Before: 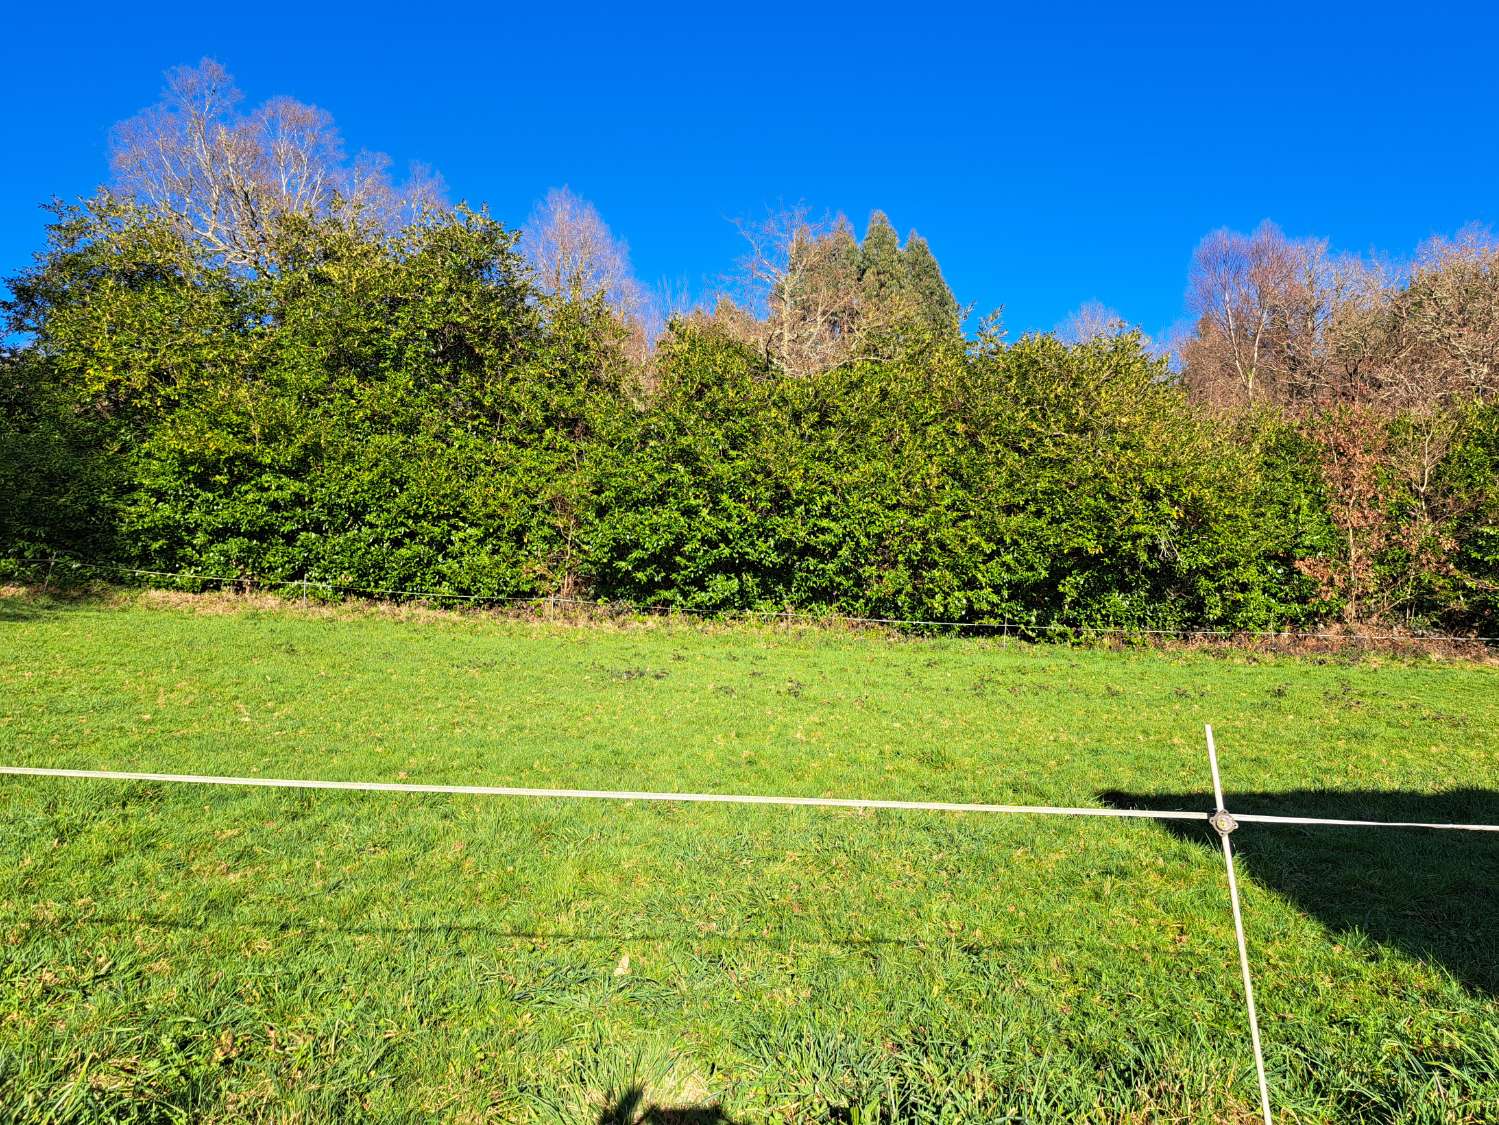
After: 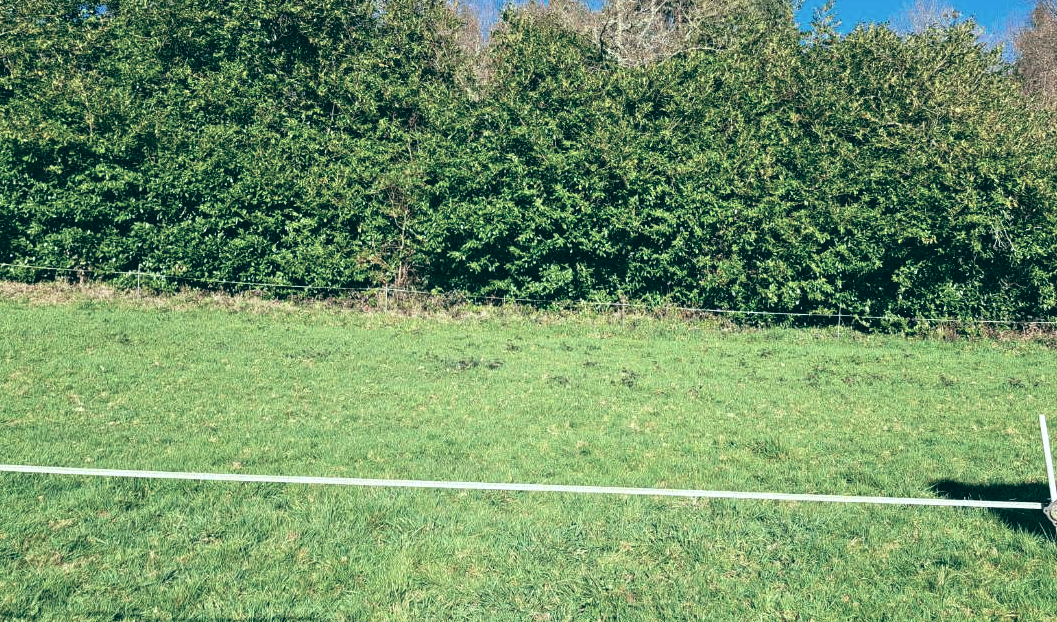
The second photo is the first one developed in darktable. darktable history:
crop: left 11.123%, top 27.61%, right 18.3%, bottom 17.034%
color correction: highlights a* -12.64, highlights b* -18.1, saturation 0.7
color balance: lift [1.005, 0.99, 1.007, 1.01], gamma [1, 0.979, 1.011, 1.021], gain [0.923, 1.098, 1.025, 0.902], input saturation 90.45%, contrast 7.73%, output saturation 105.91%
